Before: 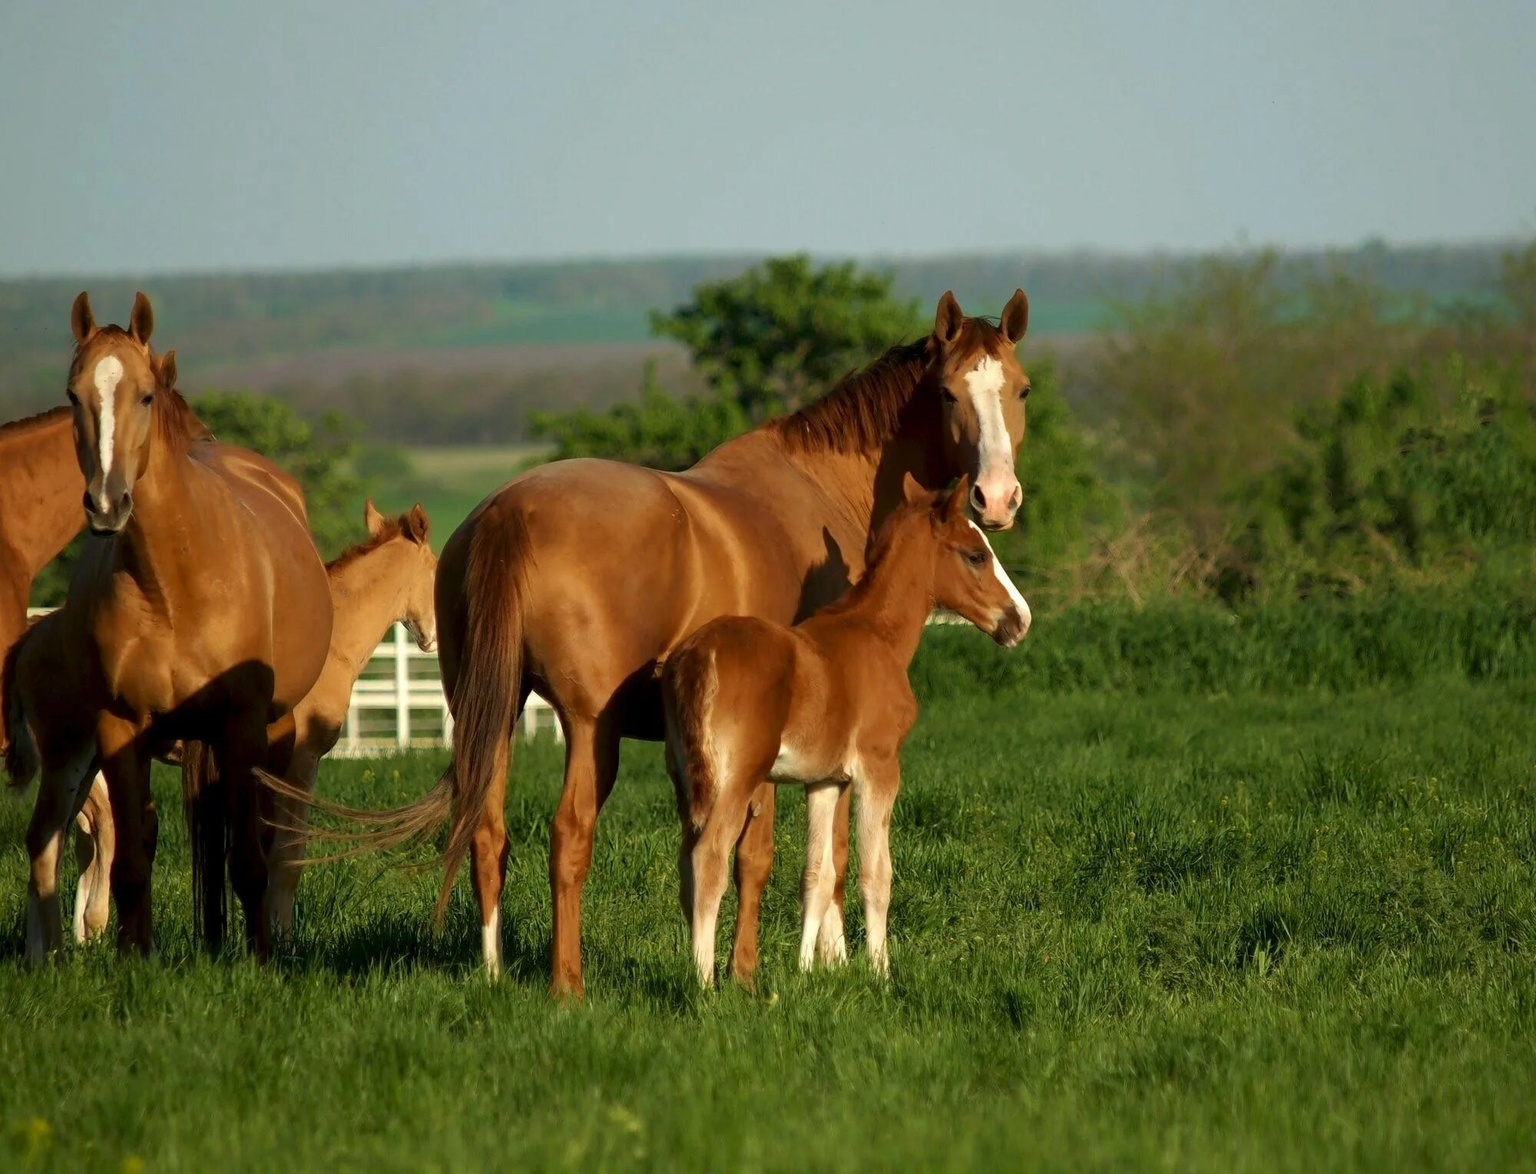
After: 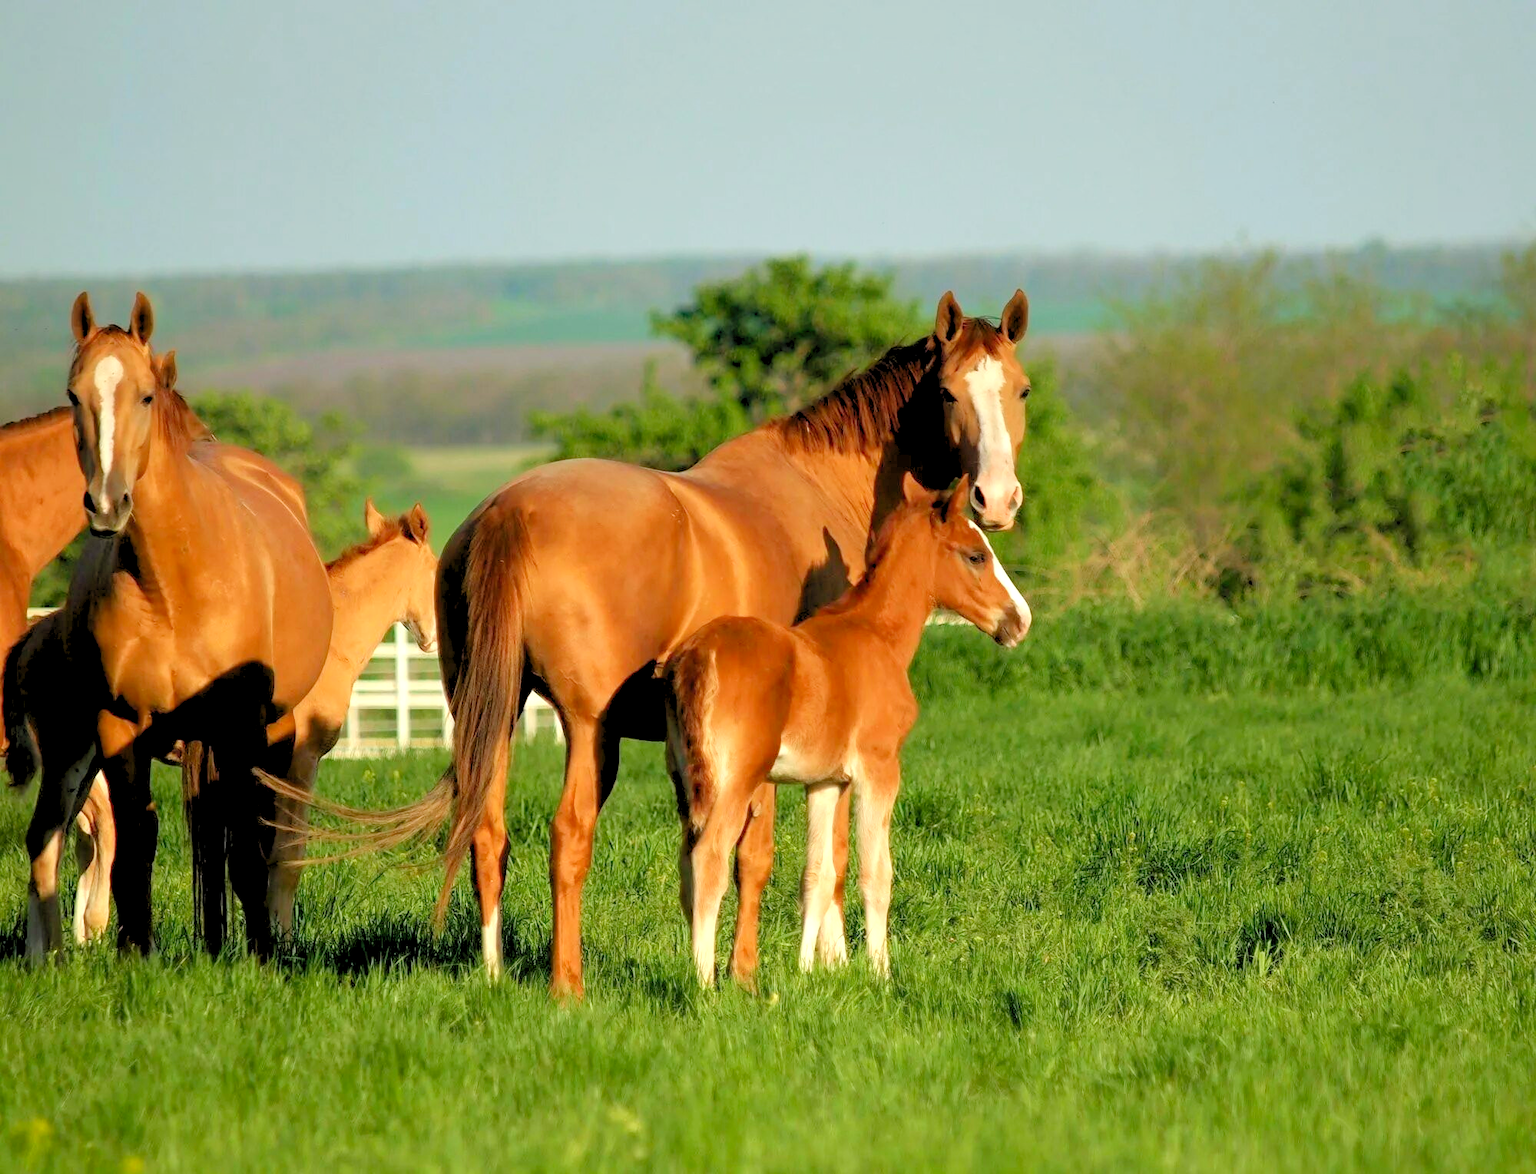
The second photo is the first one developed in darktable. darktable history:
levels: levels [0.072, 0.414, 0.976]
graduated density: on, module defaults
exposure: black level correction 0, exposure 0.5 EV, compensate exposure bias true, compensate highlight preservation false
